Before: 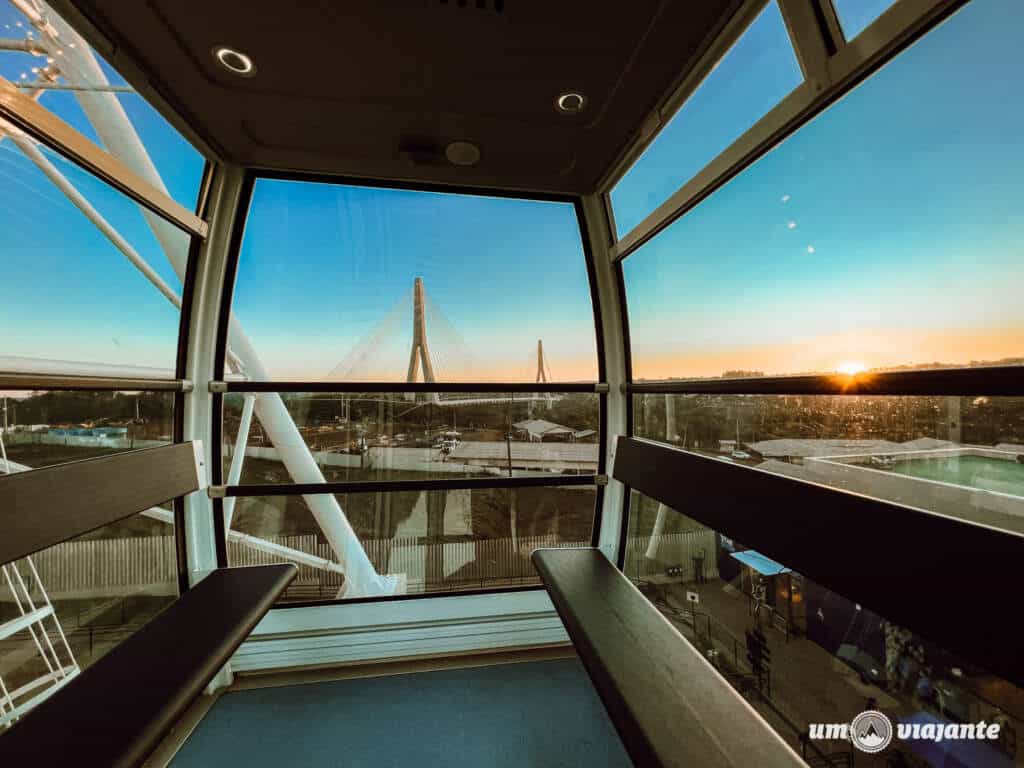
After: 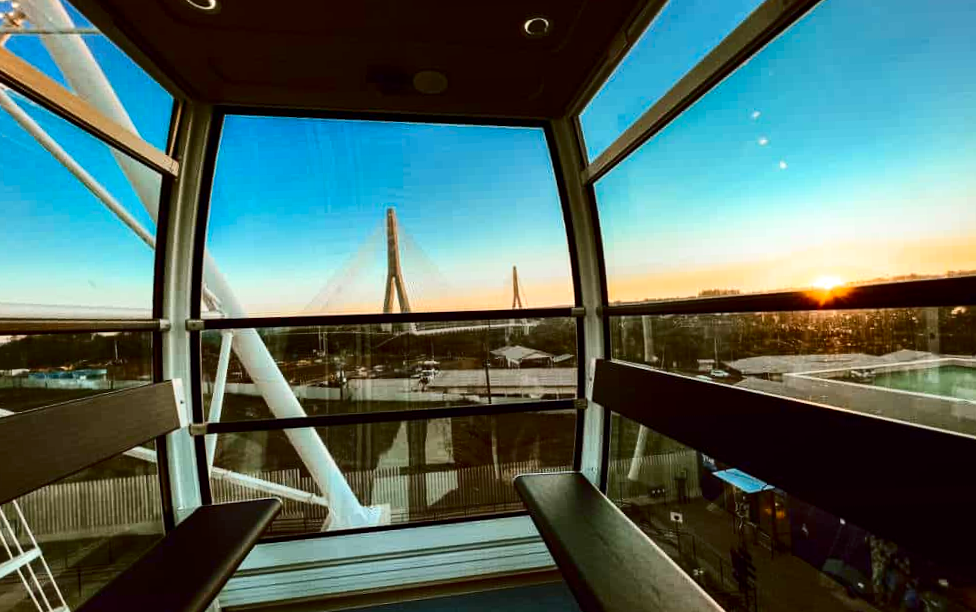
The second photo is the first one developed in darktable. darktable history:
crop: top 7.625%, bottom 8.027%
contrast brightness saturation: contrast 0.19, brightness -0.11, saturation 0.21
exposure: exposure 0.2 EV, compensate highlight preservation false
rotate and perspective: rotation -2.12°, lens shift (vertical) 0.009, lens shift (horizontal) -0.008, automatic cropping original format, crop left 0.036, crop right 0.964, crop top 0.05, crop bottom 0.959
